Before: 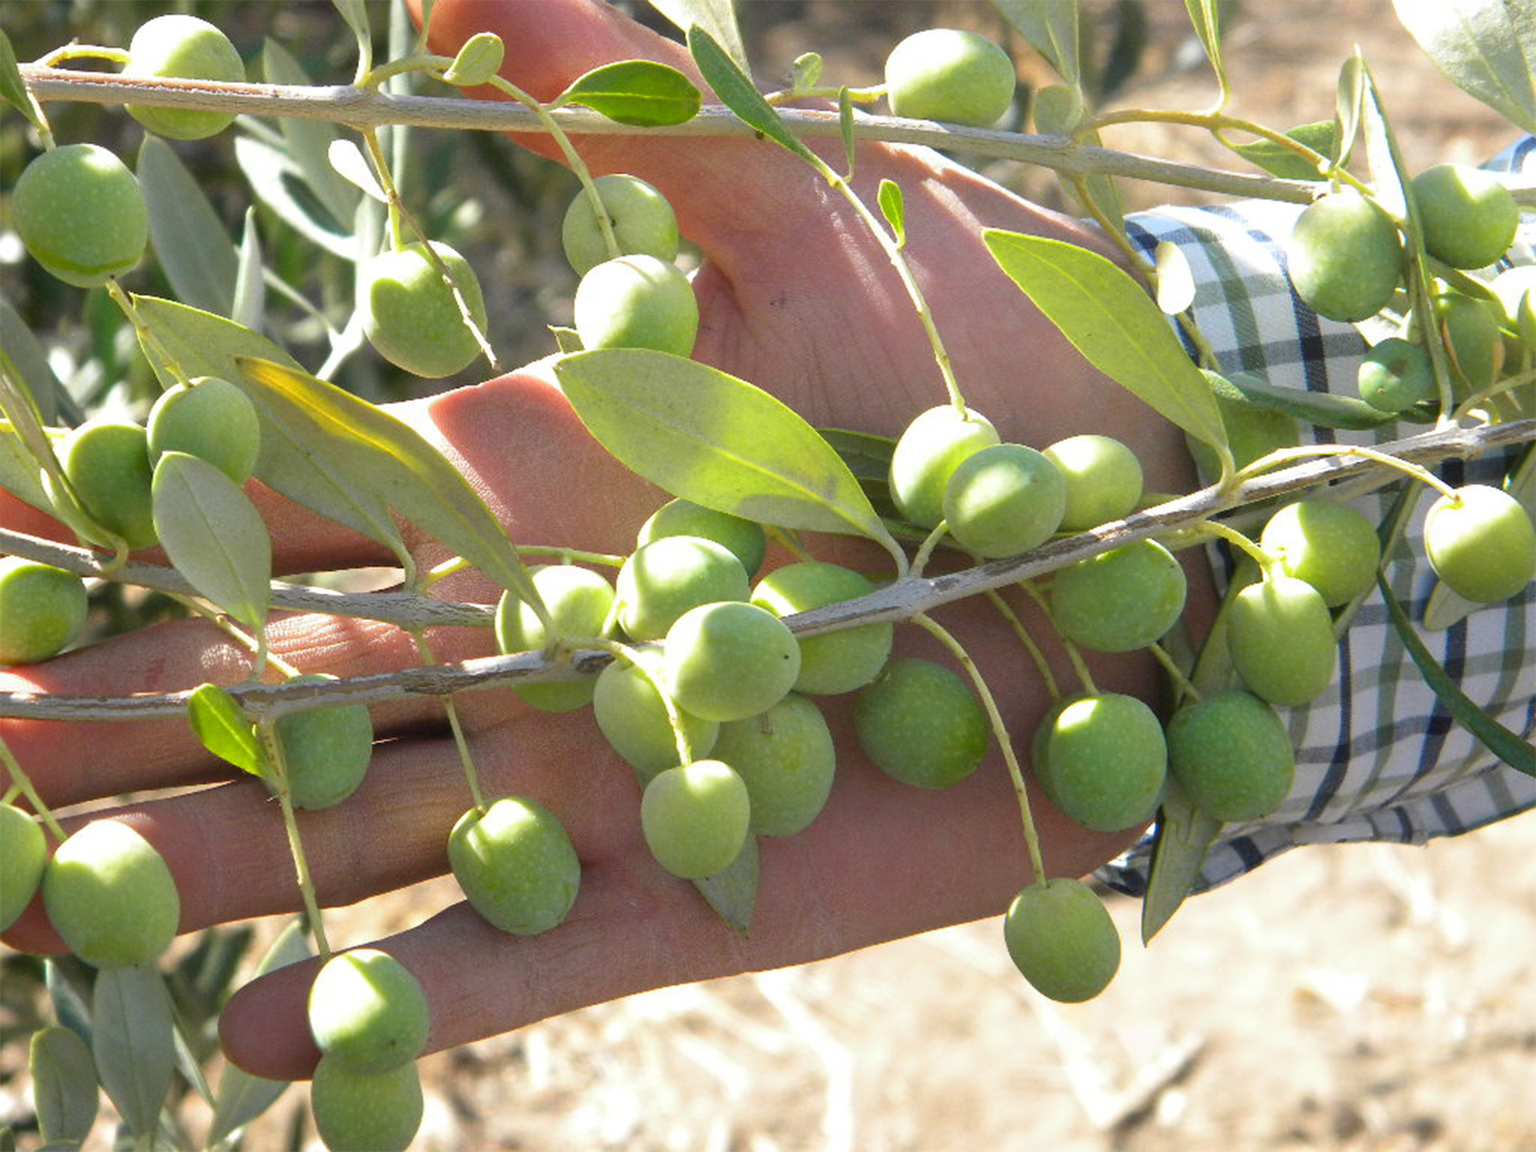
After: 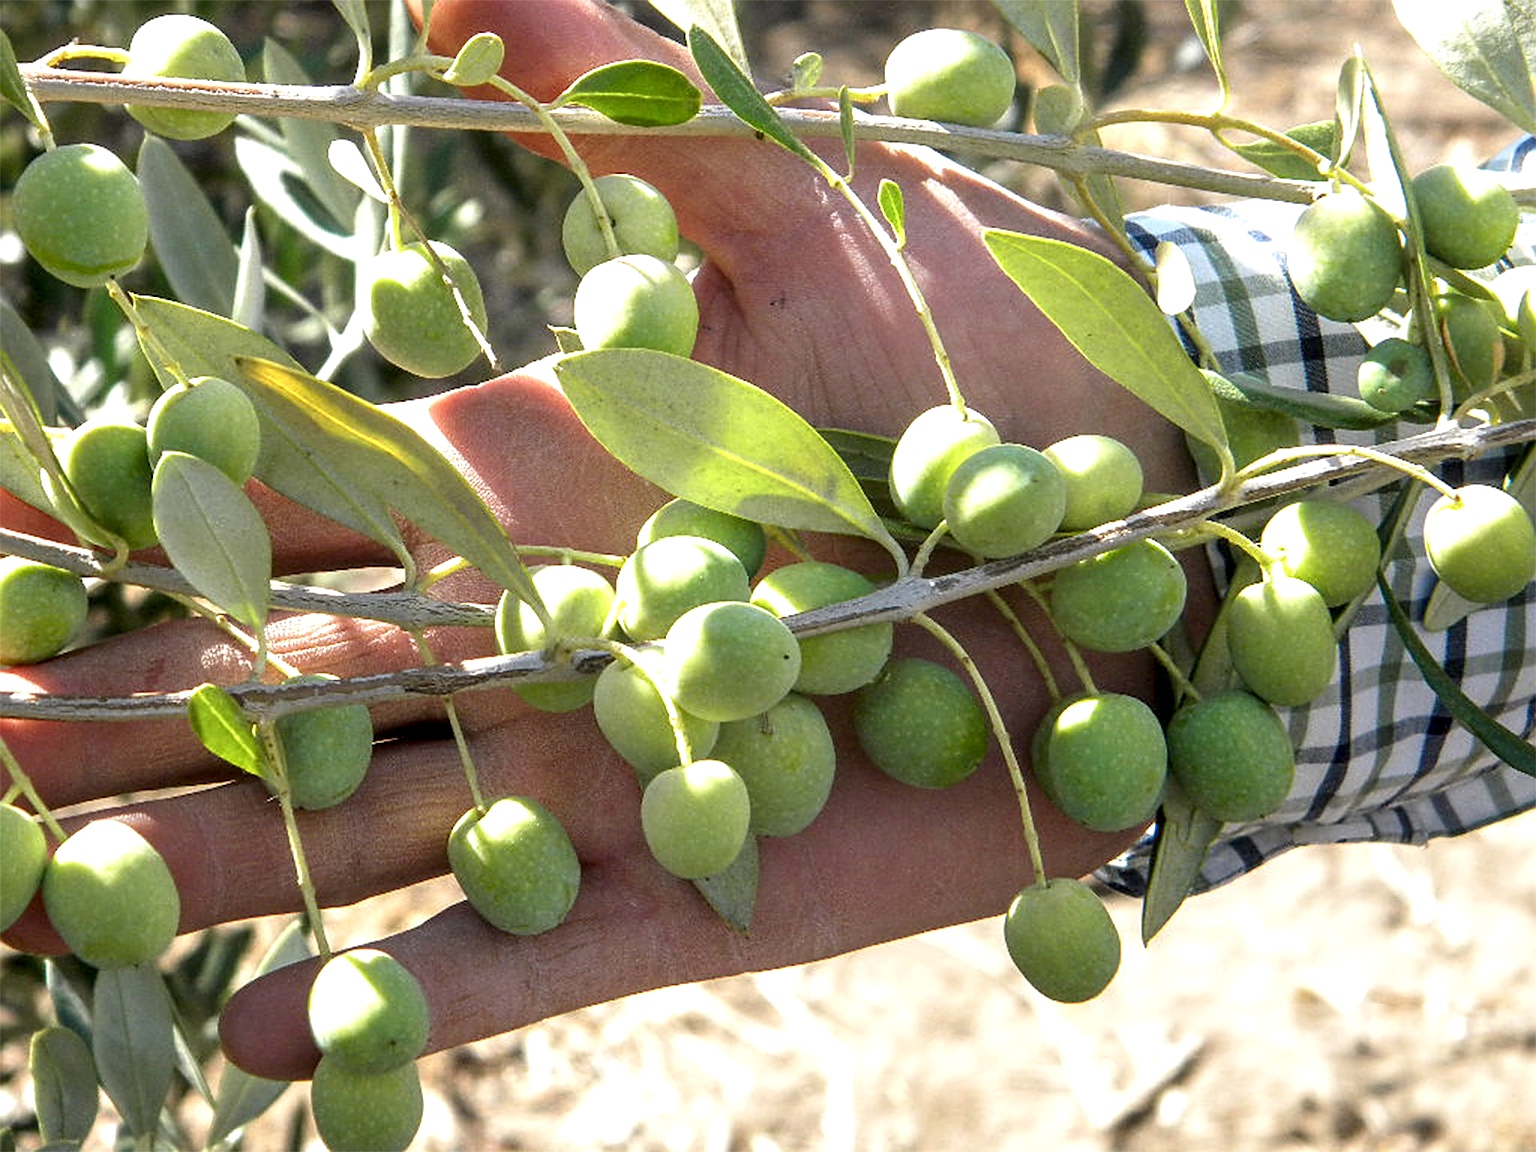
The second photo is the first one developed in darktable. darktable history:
sharpen: on, module defaults
local contrast: highlights 60%, shadows 60%, detail 160%
